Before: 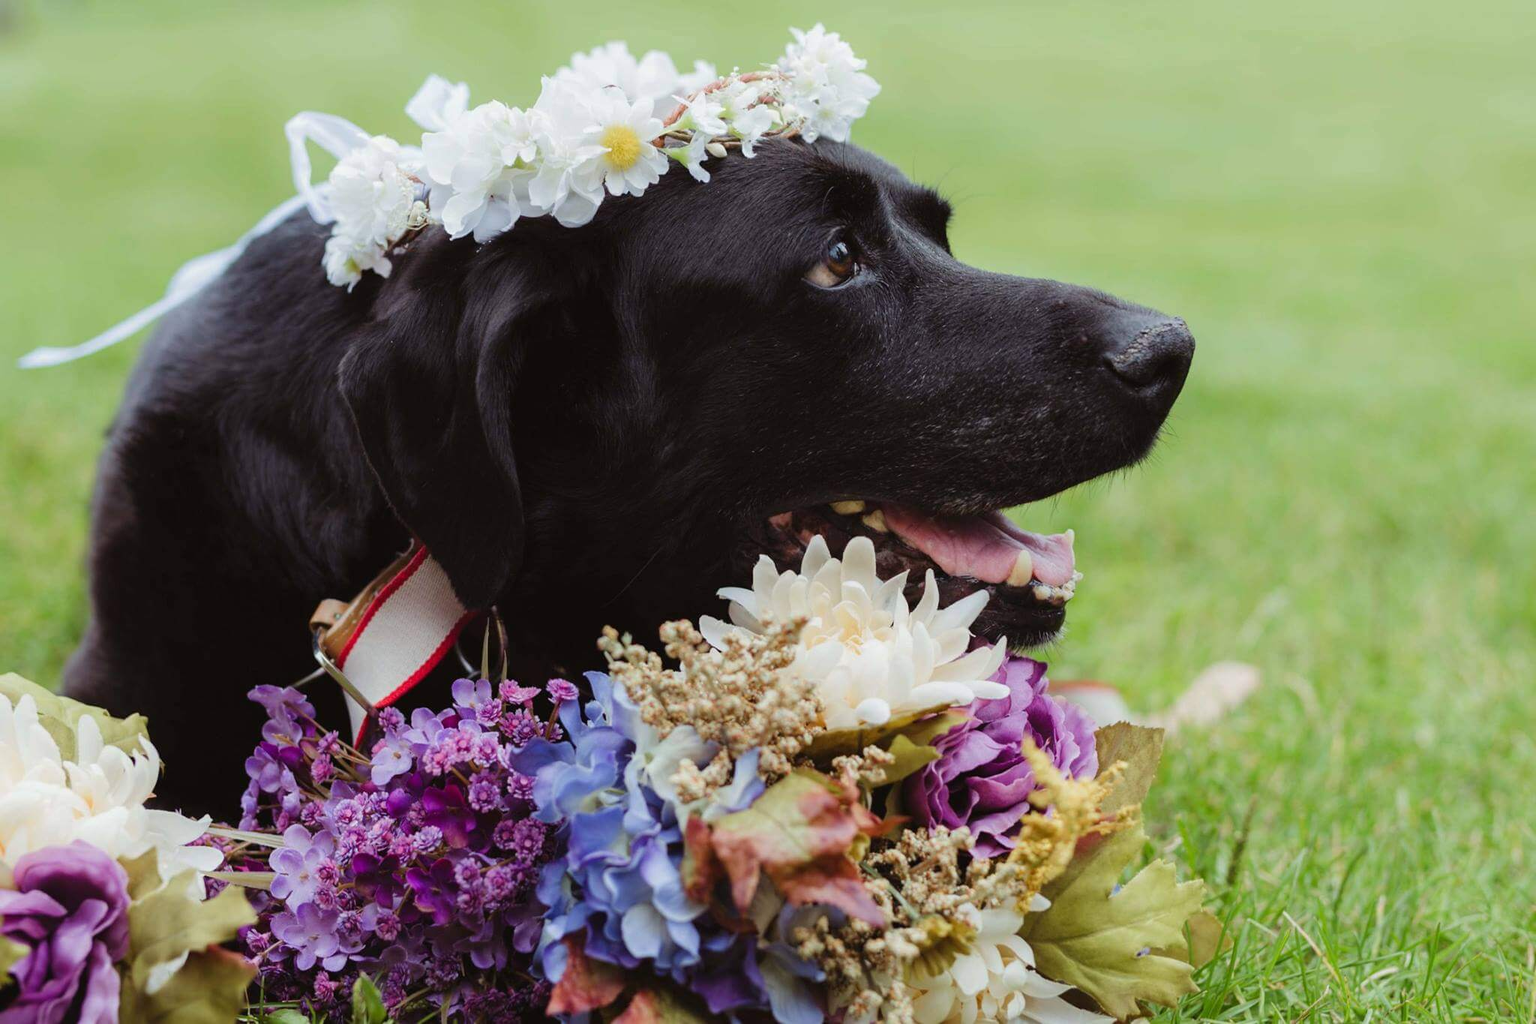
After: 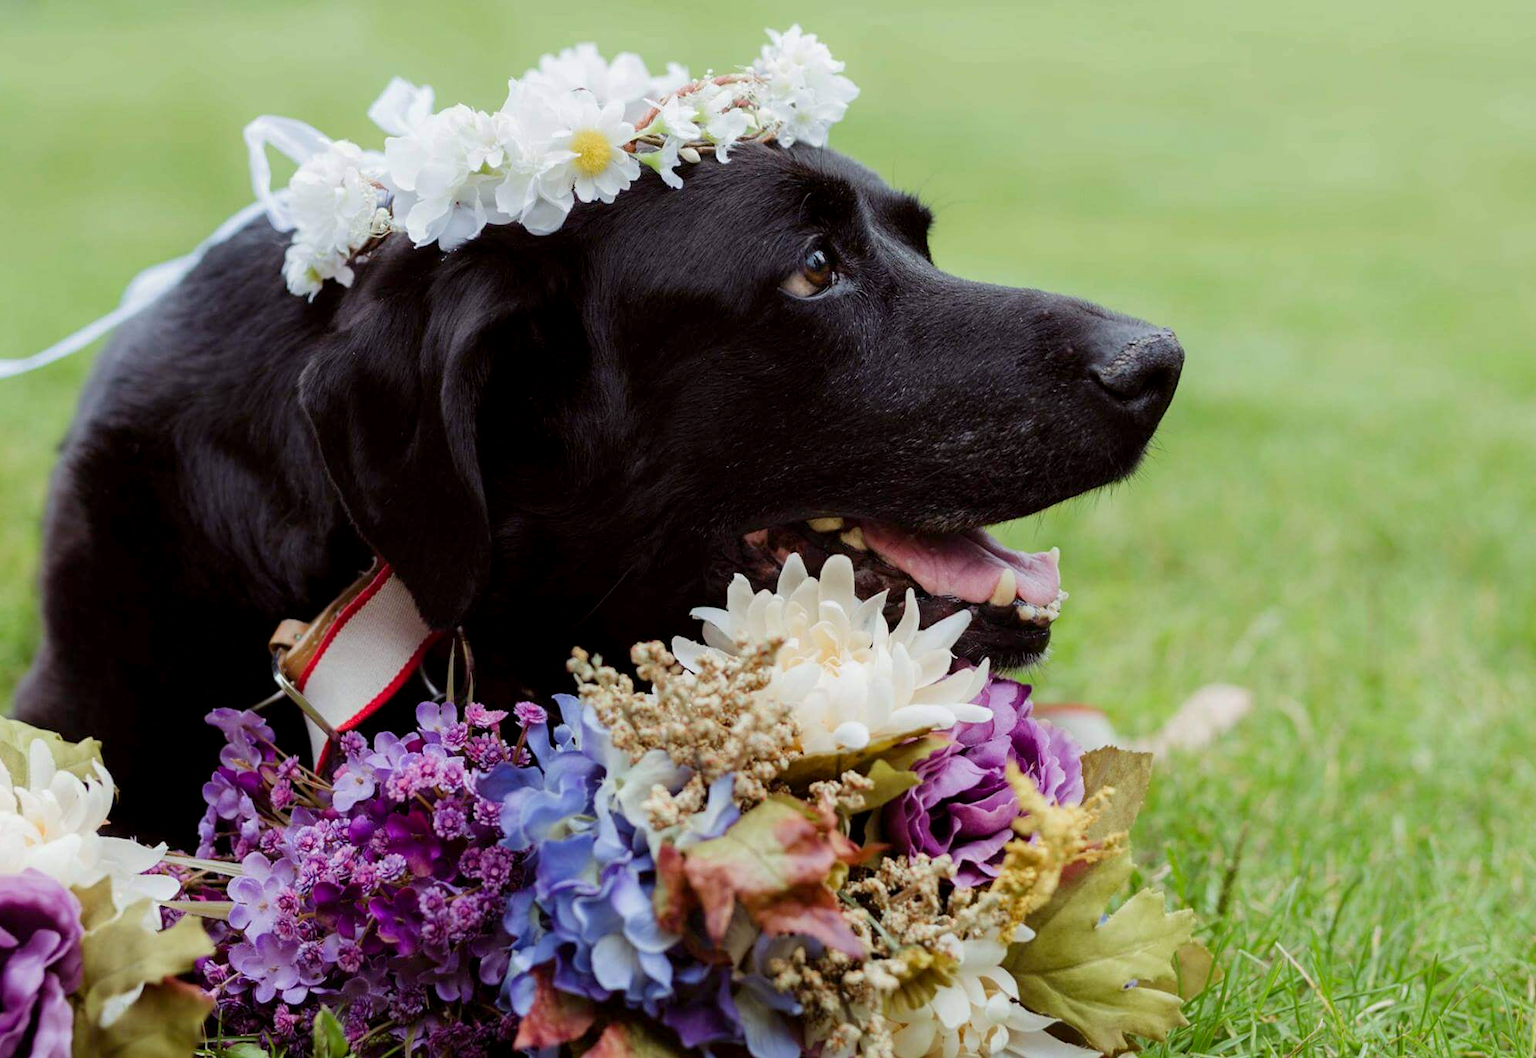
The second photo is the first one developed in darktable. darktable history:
crop and rotate: left 3.238%
exposure: black level correction 0.005, exposure 0.001 EV, compensate highlight preservation false
